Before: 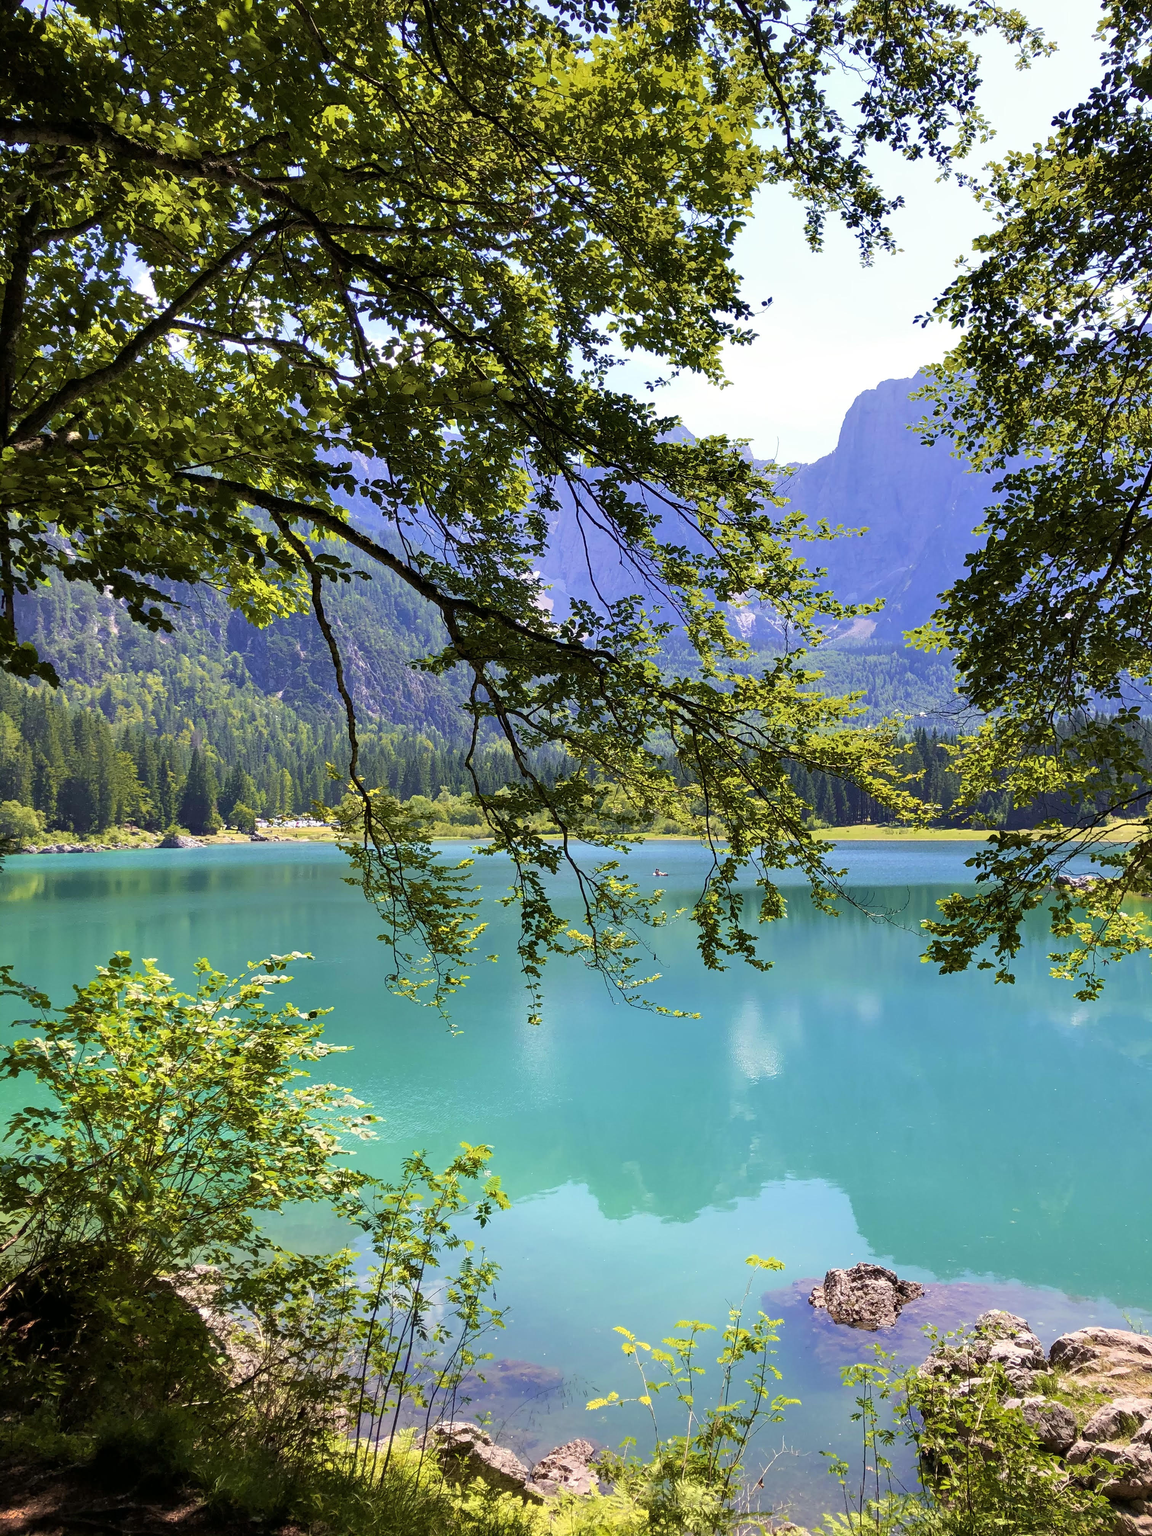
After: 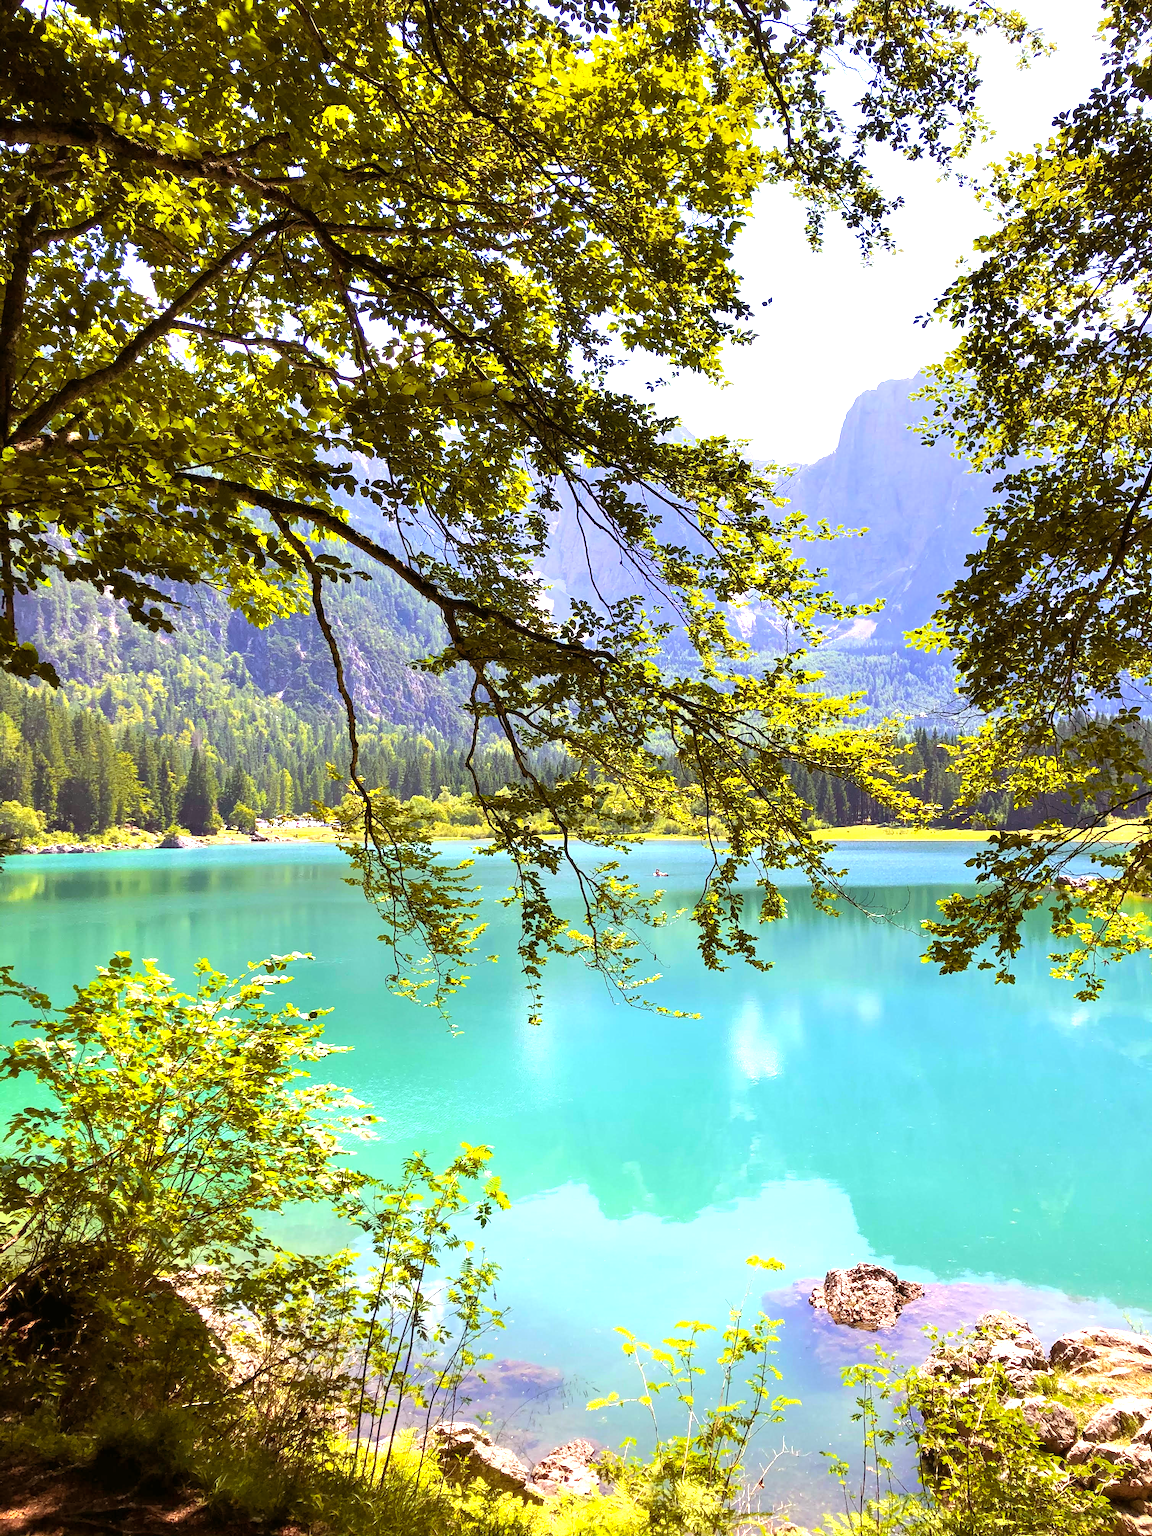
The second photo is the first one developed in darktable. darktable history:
exposure: black level correction 0, exposure 1 EV, compensate highlight preservation false
color balance rgb: shadows lift › chroma 4.41%, shadows lift › hue 27°, power › chroma 2.5%, power › hue 70°, highlights gain › chroma 1%, highlights gain › hue 27°, saturation formula JzAzBz (2021)
